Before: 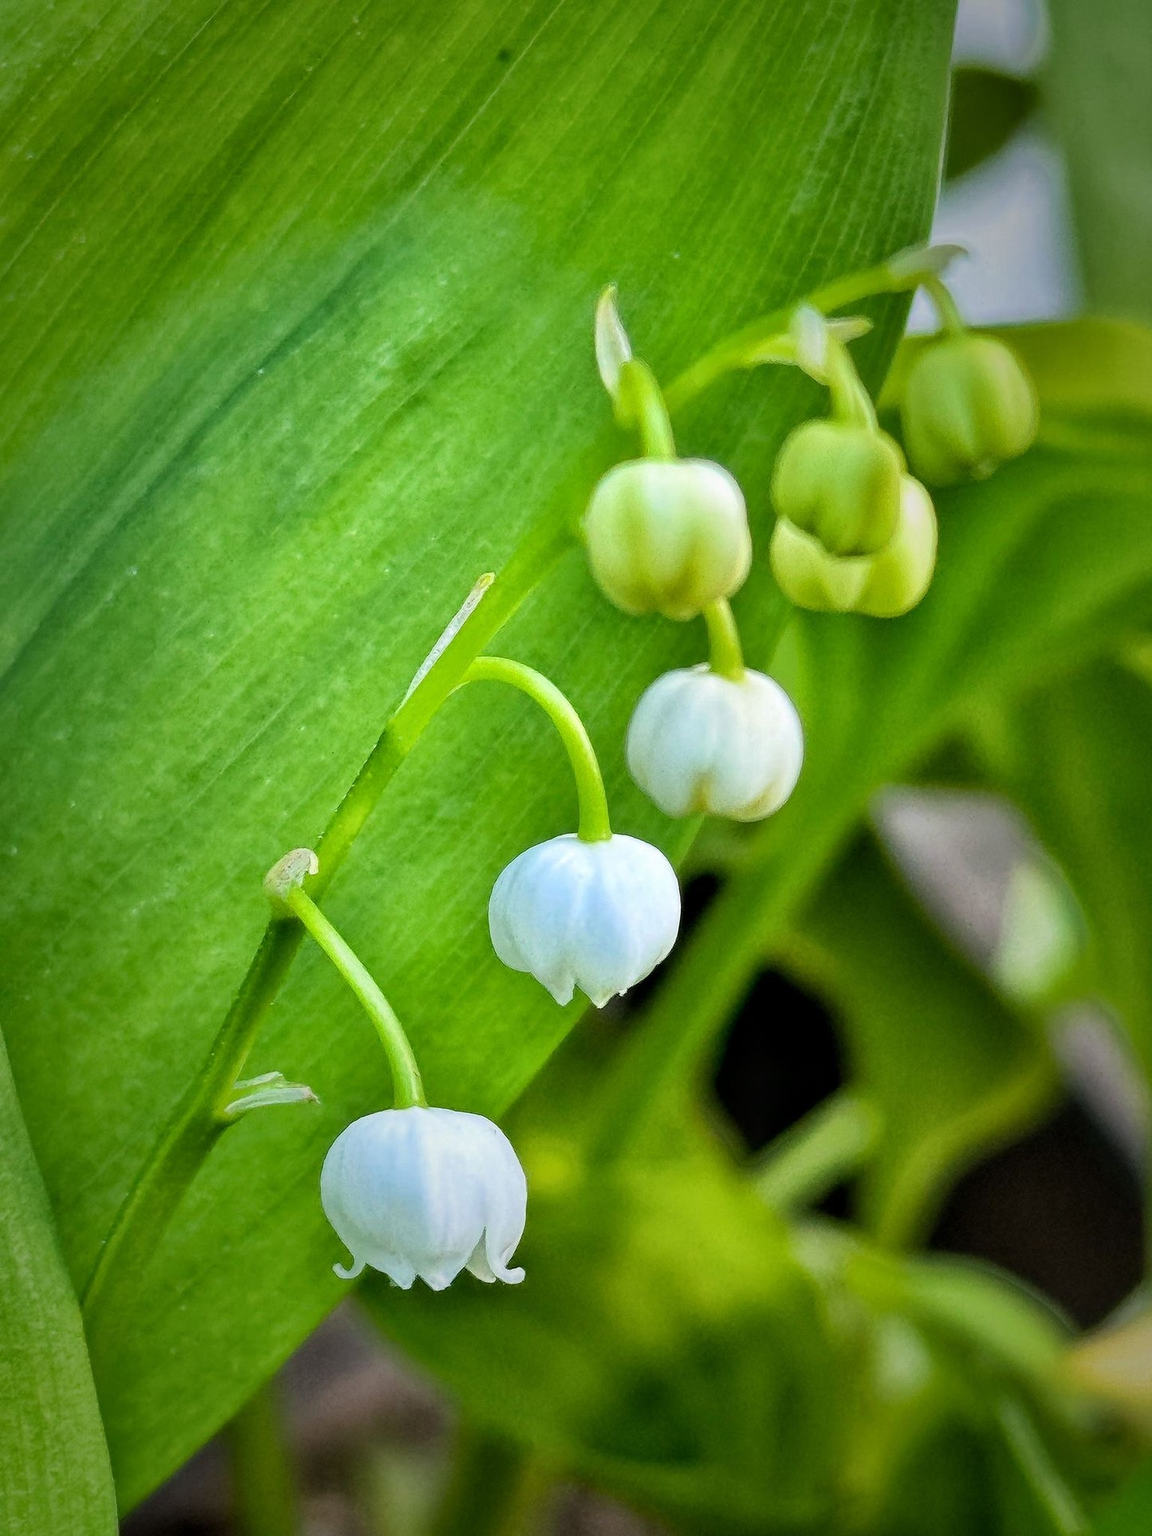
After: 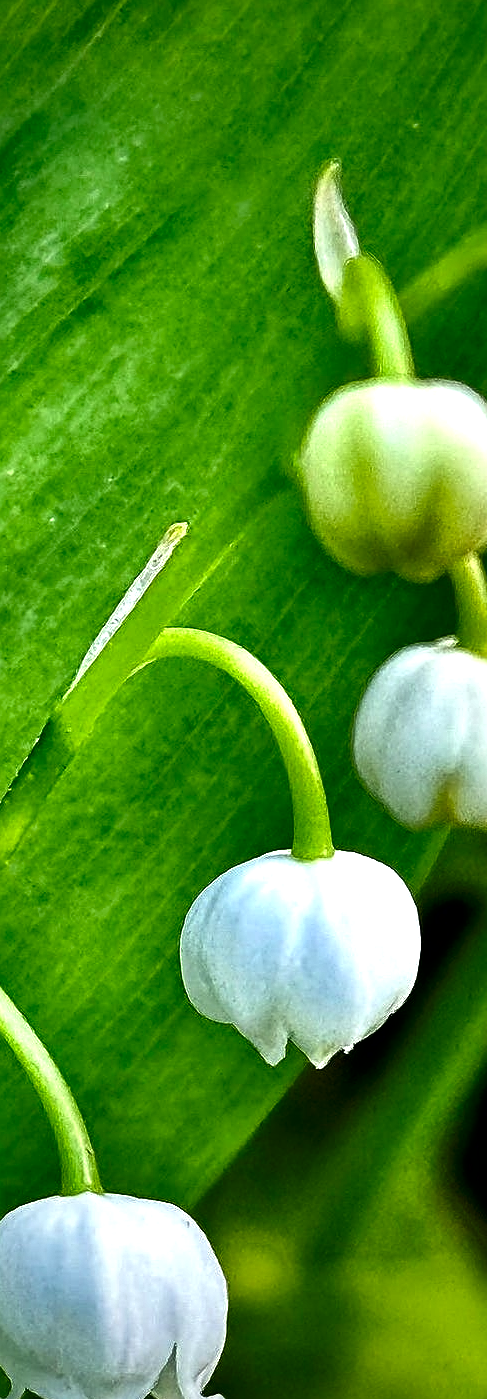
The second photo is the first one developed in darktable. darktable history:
exposure: compensate highlight preservation false
sharpen: amount 0.494
tone equalizer: -8 EV -0.389 EV, -7 EV -0.407 EV, -6 EV -0.354 EV, -5 EV -0.239 EV, -3 EV 0.196 EV, -2 EV 0.311 EV, -1 EV 0.39 EV, +0 EV 0.413 EV
crop and rotate: left 29.969%, top 10.198%, right 36.319%, bottom 17.195%
shadows and highlights: shadows 73.99, highlights -60.62, highlights color adjustment 0.1%, soften with gaussian
contrast brightness saturation: brightness -0.506
